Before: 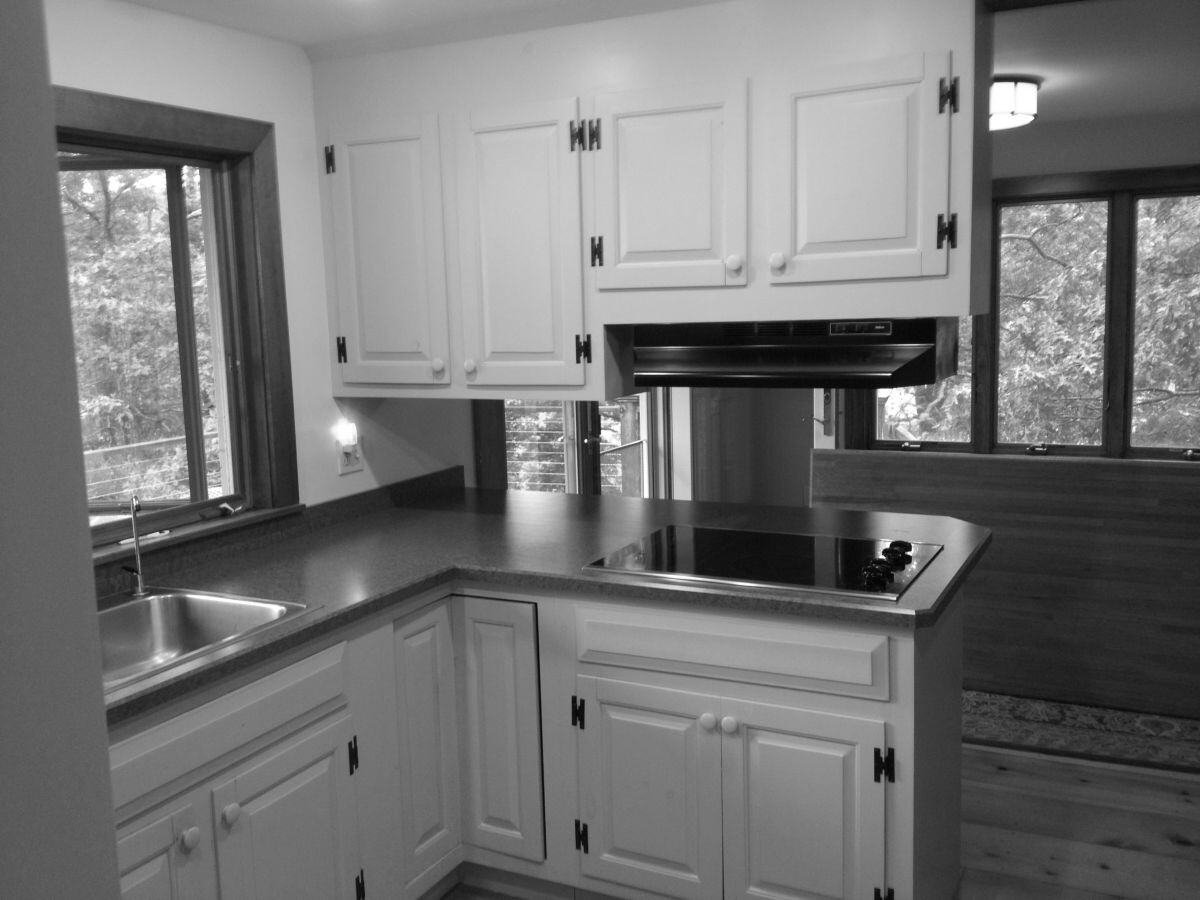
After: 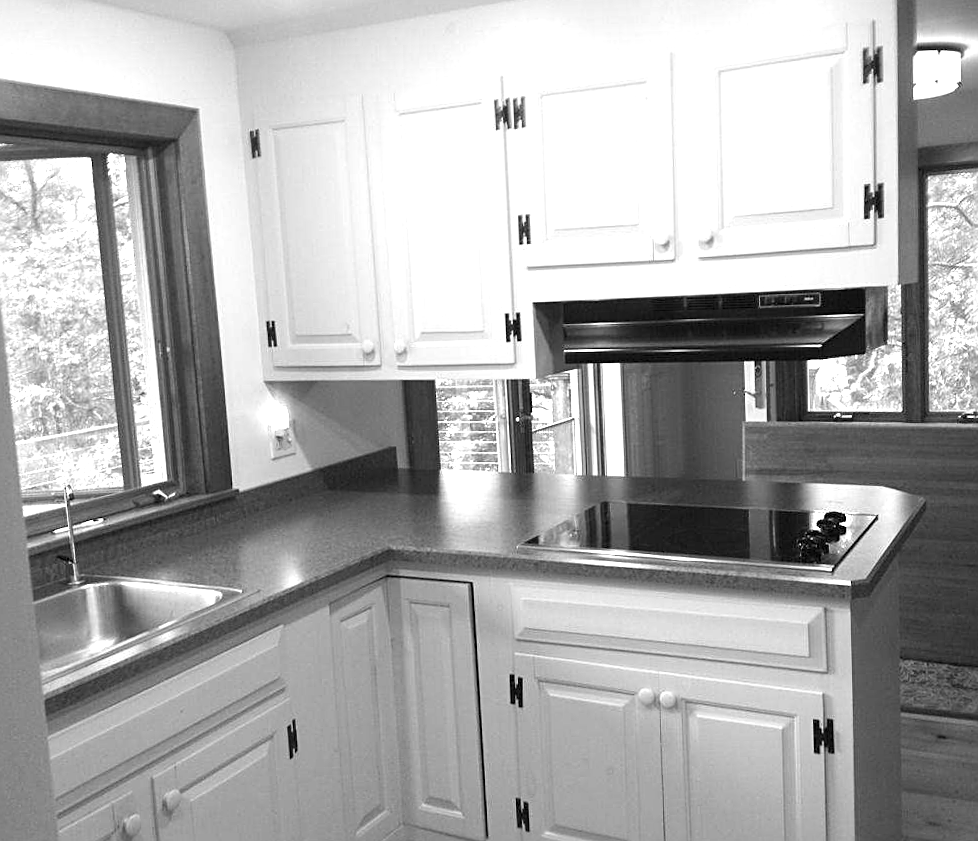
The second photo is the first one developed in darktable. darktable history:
crop and rotate: angle 1.34°, left 4.364%, top 1.035%, right 11.532%, bottom 2.547%
exposure: black level correction 0, exposure 1.096 EV, compensate exposure bias true, compensate highlight preservation false
contrast brightness saturation: saturation 0.13
sharpen: on, module defaults
